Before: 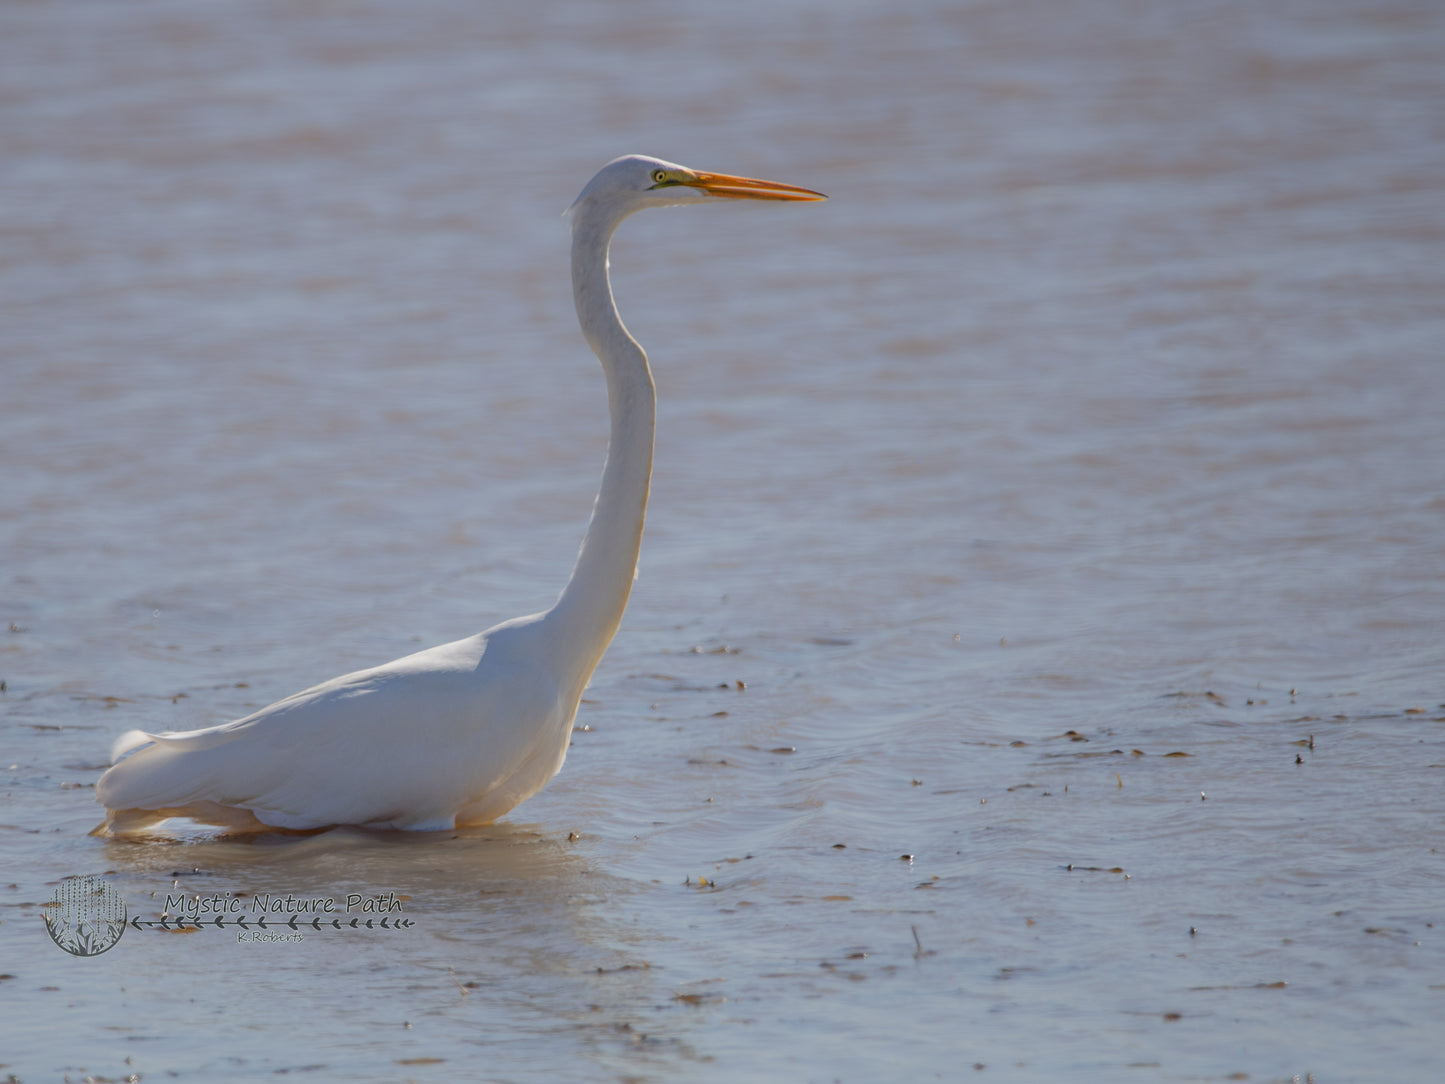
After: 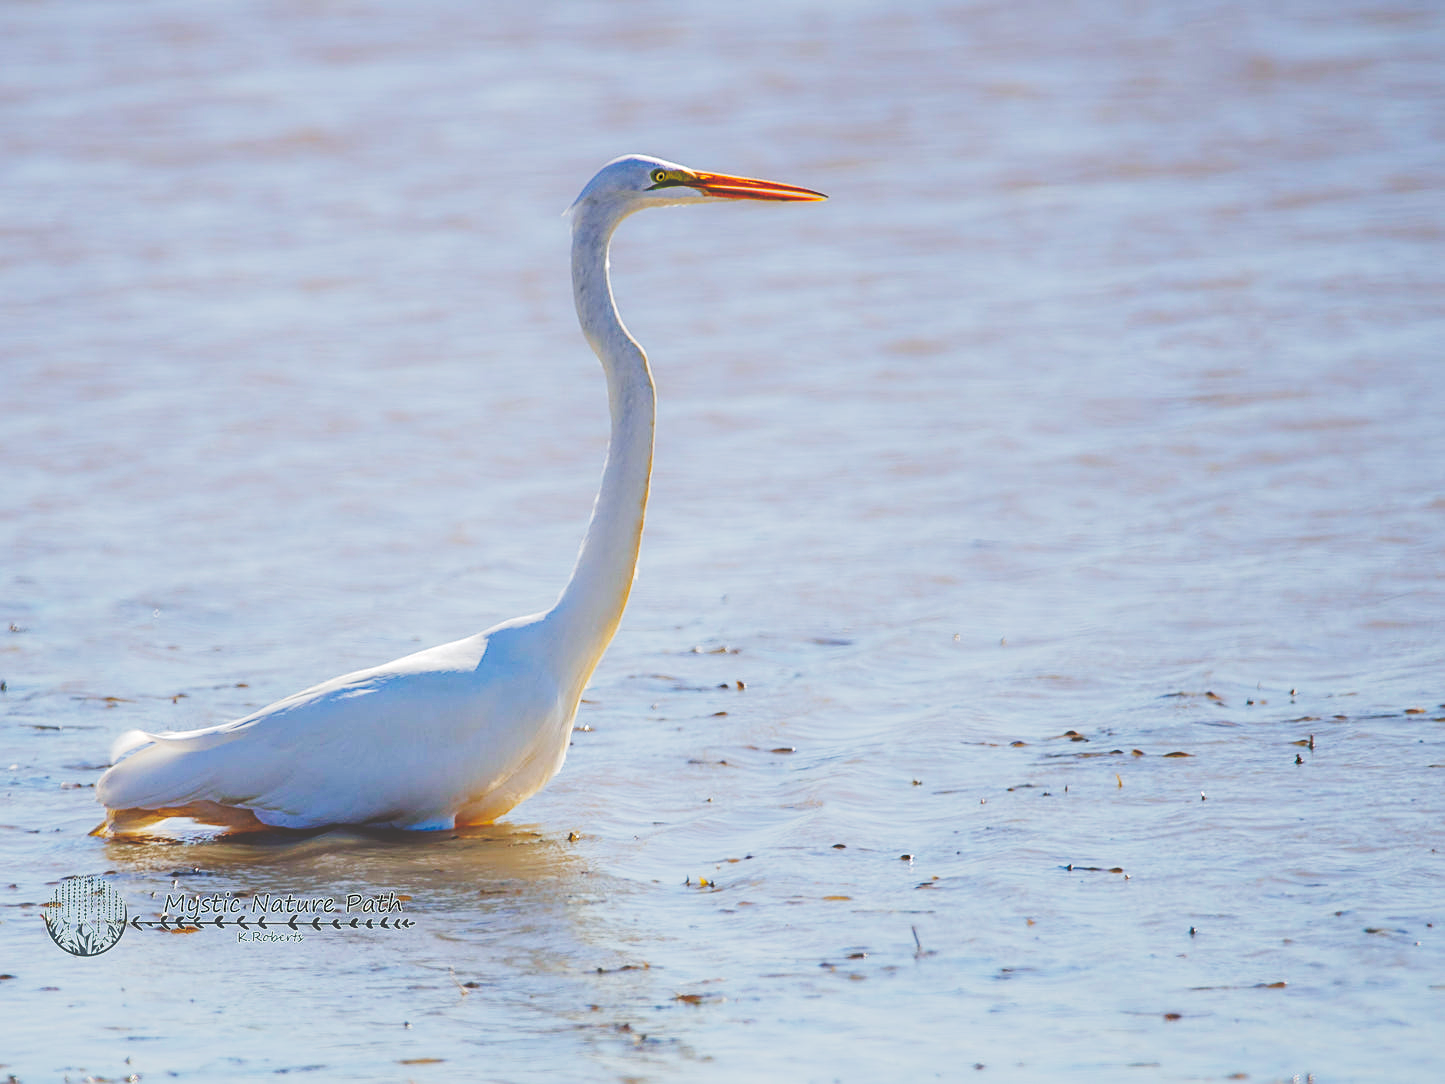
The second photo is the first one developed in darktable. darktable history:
color balance rgb: power › chroma 0.484%, power › hue 215.19°, perceptual saturation grading › global saturation 23.893%, perceptual saturation grading › highlights -24.524%, perceptual saturation grading › mid-tones 24.512%, perceptual saturation grading › shadows 38.898%, perceptual brilliance grading › global brilliance 11.307%, global vibrance 20%
tone curve: curves: ch0 [(0, 0) (0.003, 0.231) (0.011, 0.231) (0.025, 0.231) (0.044, 0.231) (0.069, 0.231) (0.1, 0.234) (0.136, 0.239) (0.177, 0.243) (0.224, 0.247) (0.277, 0.265) (0.335, 0.311) (0.399, 0.389) (0.468, 0.507) (0.543, 0.634) (0.623, 0.74) (0.709, 0.83) (0.801, 0.889) (0.898, 0.93) (1, 1)], preserve colors none
sharpen: on, module defaults
